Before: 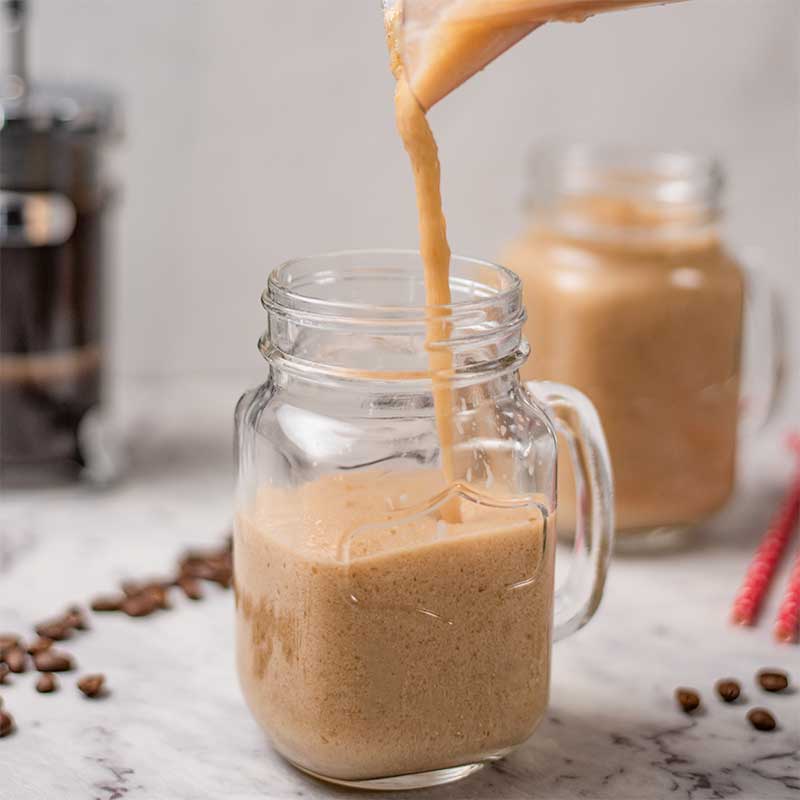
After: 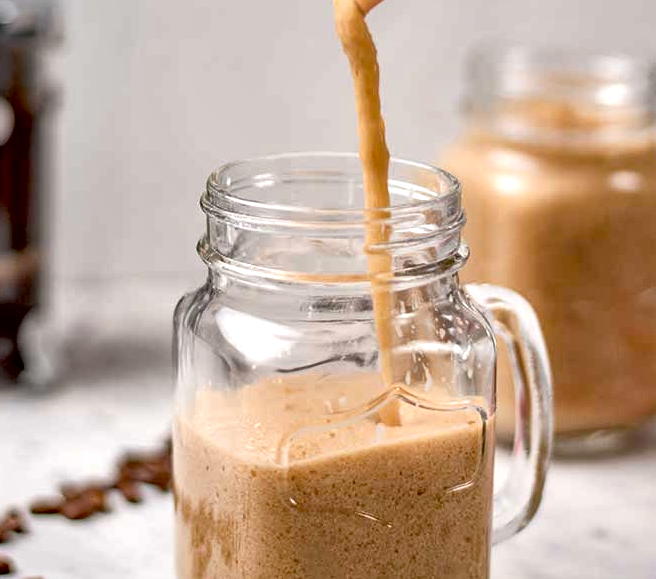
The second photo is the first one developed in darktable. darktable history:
crop: left 7.737%, top 12.131%, right 10.199%, bottom 15.432%
local contrast: mode bilateral grid, contrast 20, coarseness 50, detail 173%, midtone range 0.2
exposure: black level correction 0.025, exposure 0.185 EV, compensate highlight preservation false
